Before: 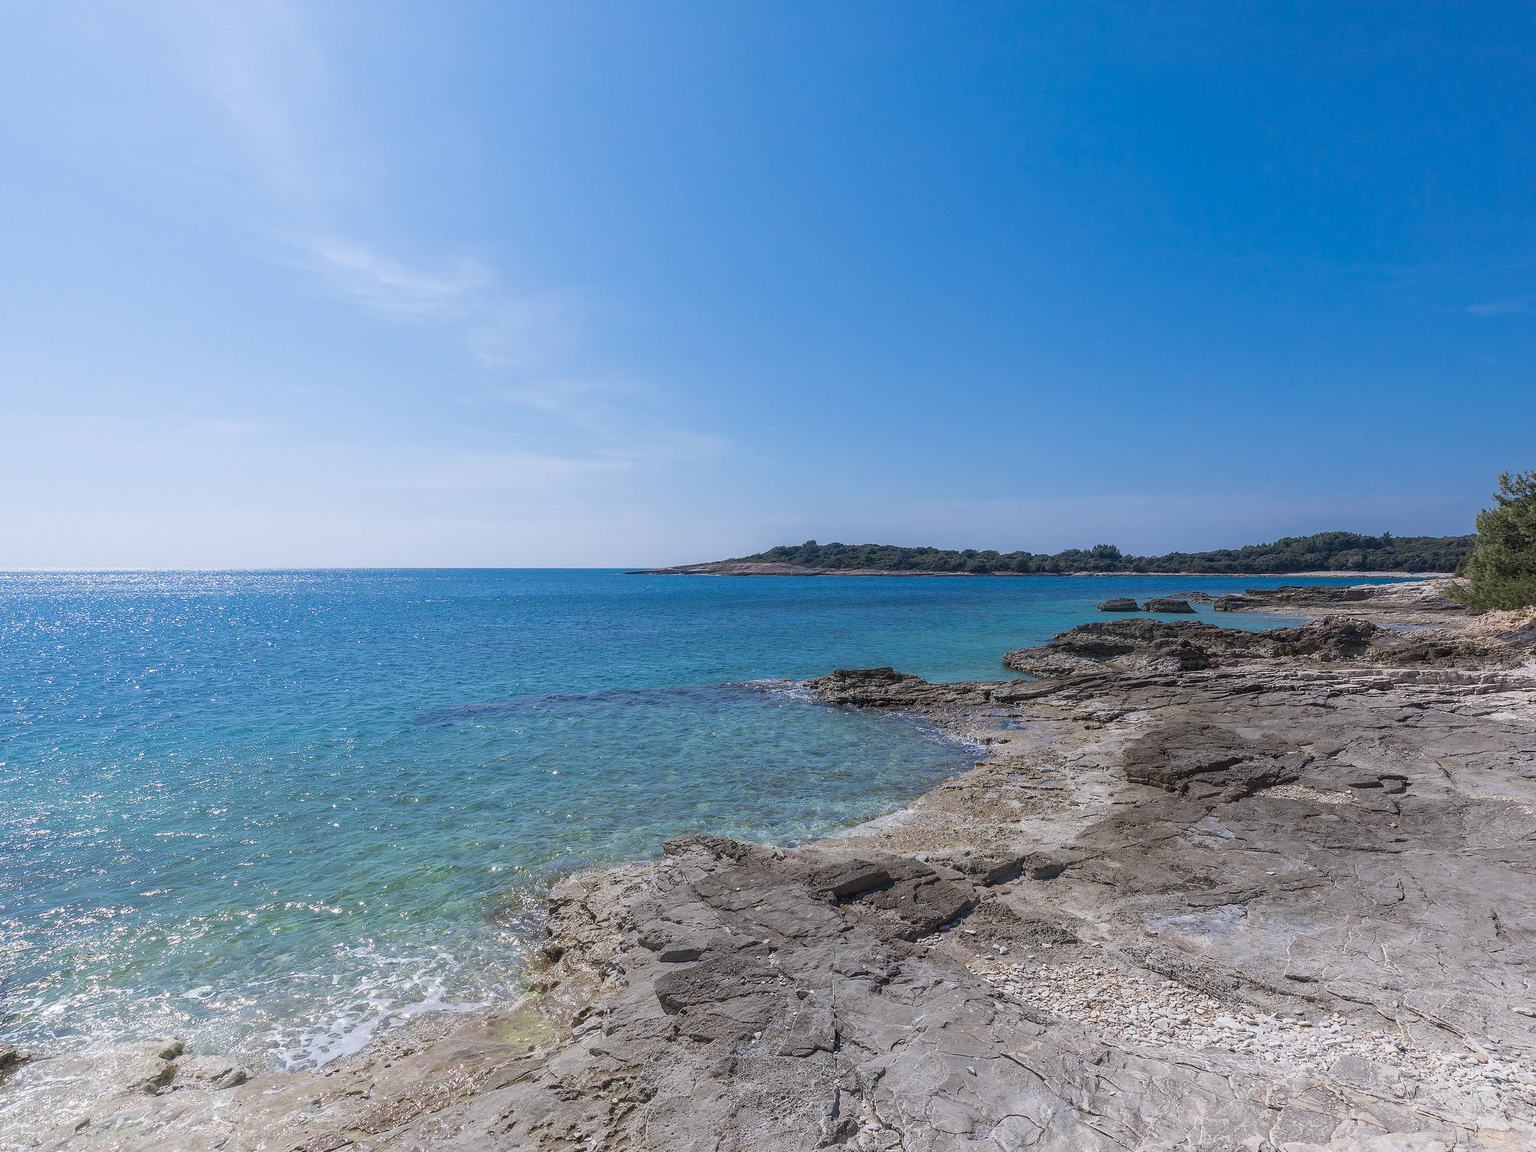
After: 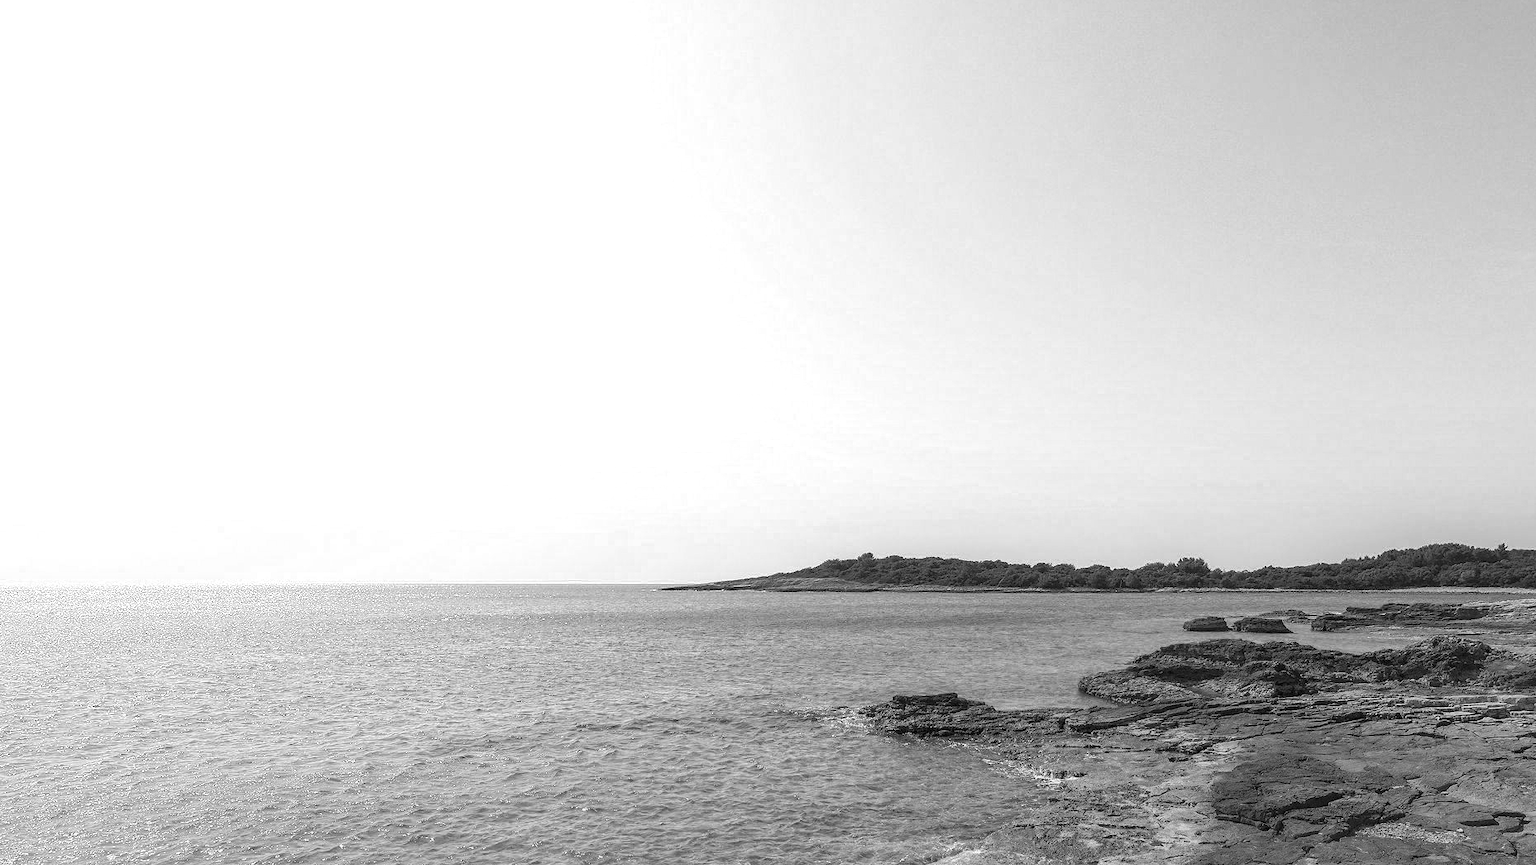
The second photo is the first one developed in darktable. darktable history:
crop: left 1.619%, top 3.422%, right 7.689%, bottom 28.443%
color zones: curves: ch0 [(0.287, 0.048) (0.493, 0.484) (0.737, 0.816)]; ch1 [(0, 0) (0.143, 0) (0.286, 0) (0.429, 0) (0.571, 0) (0.714, 0) (0.857, 0)]
